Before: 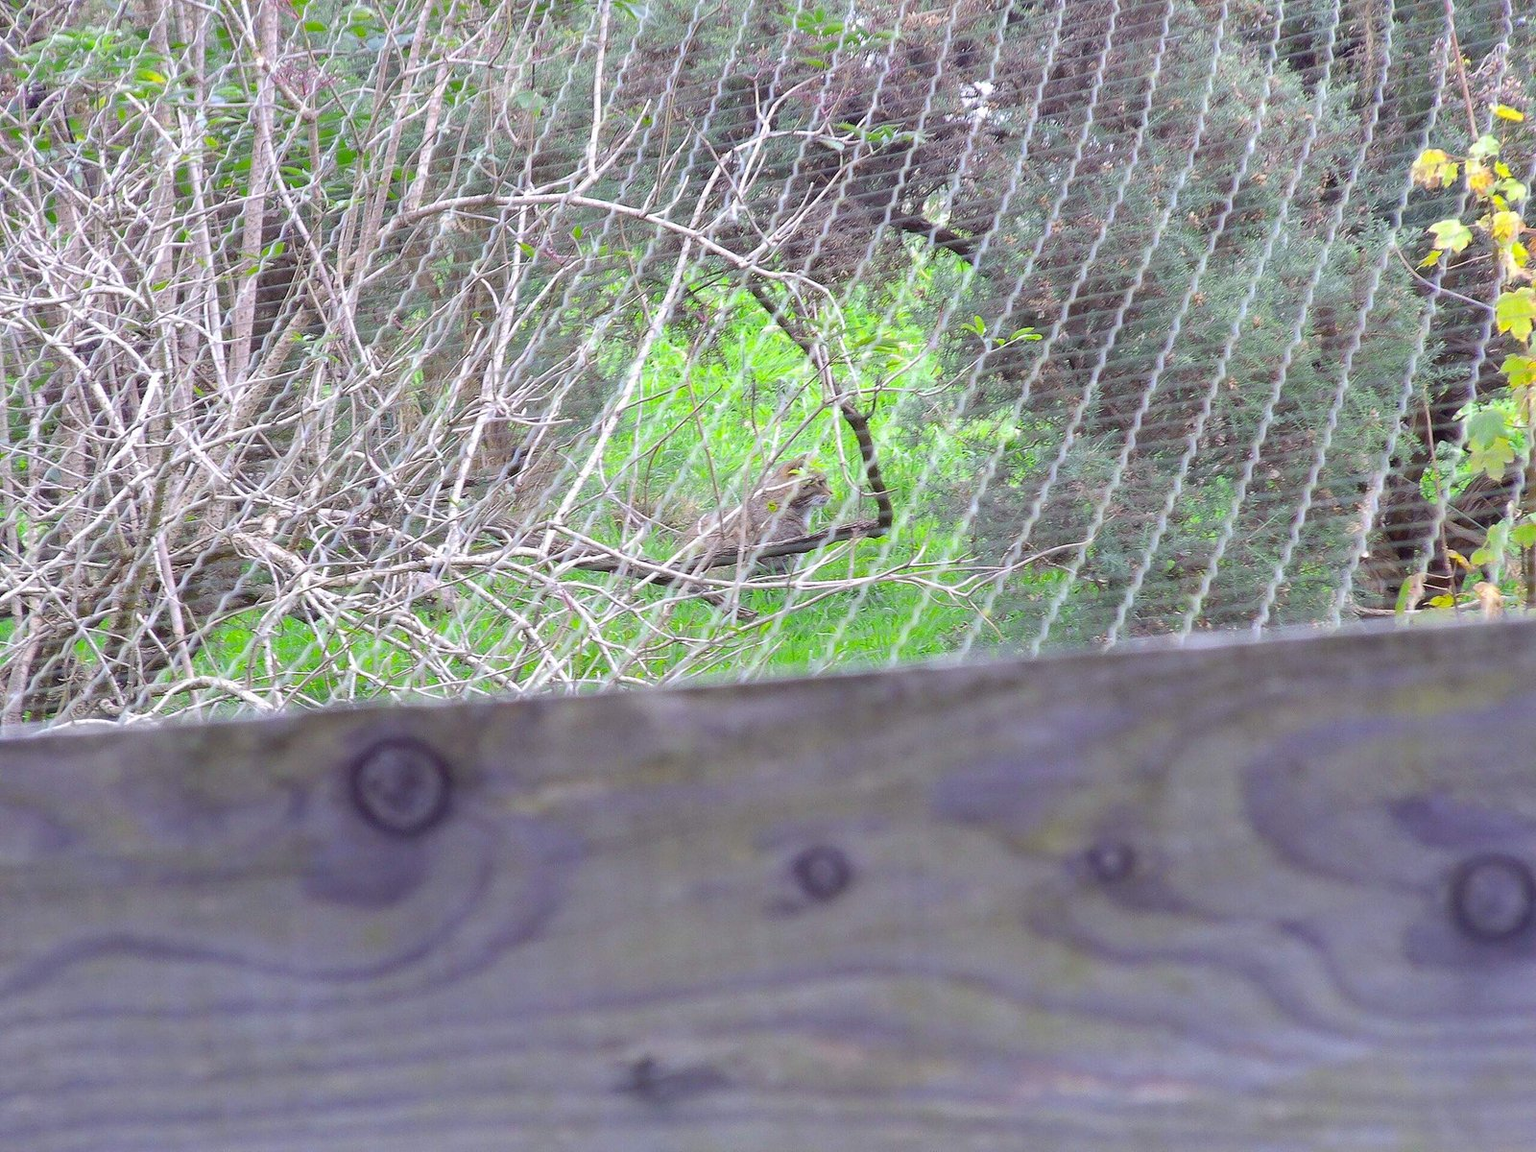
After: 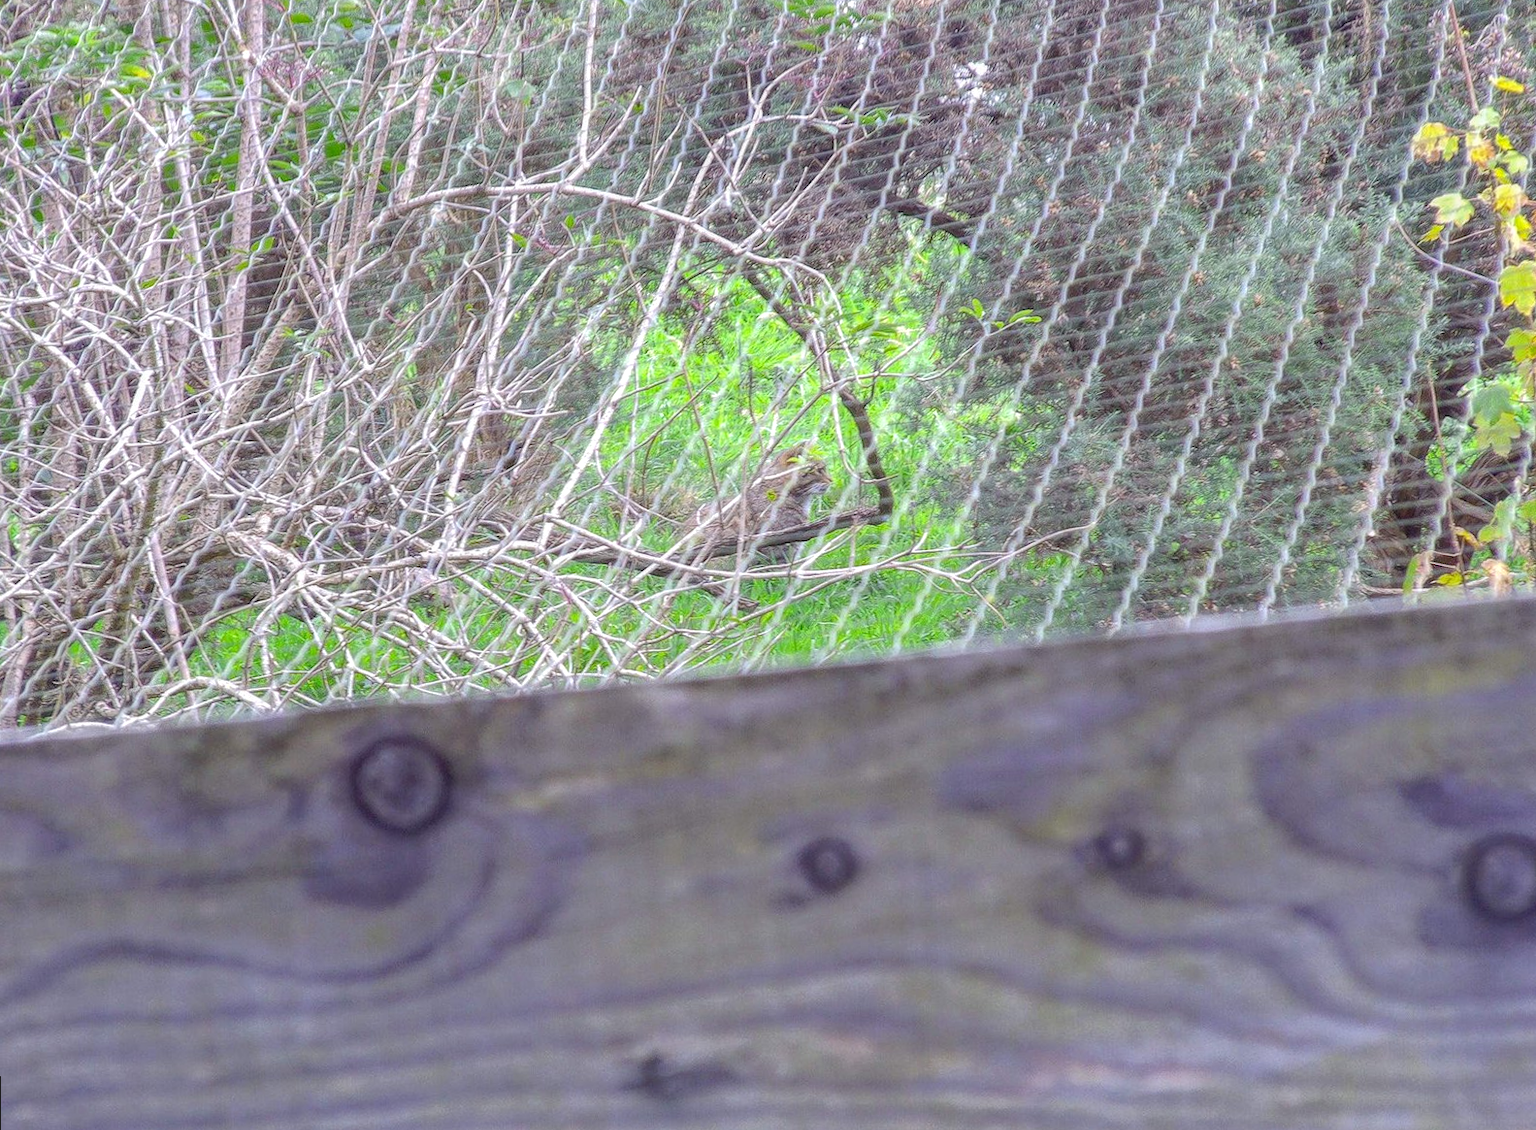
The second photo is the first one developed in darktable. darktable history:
local contrast: highlights 66%, shadows 33%, detail 166%, midtone range 0.2
rotate and perspective: rotation -1°, crop left 0.011, crop right 0.989, crop top 0.025, crop bottom 0.975
